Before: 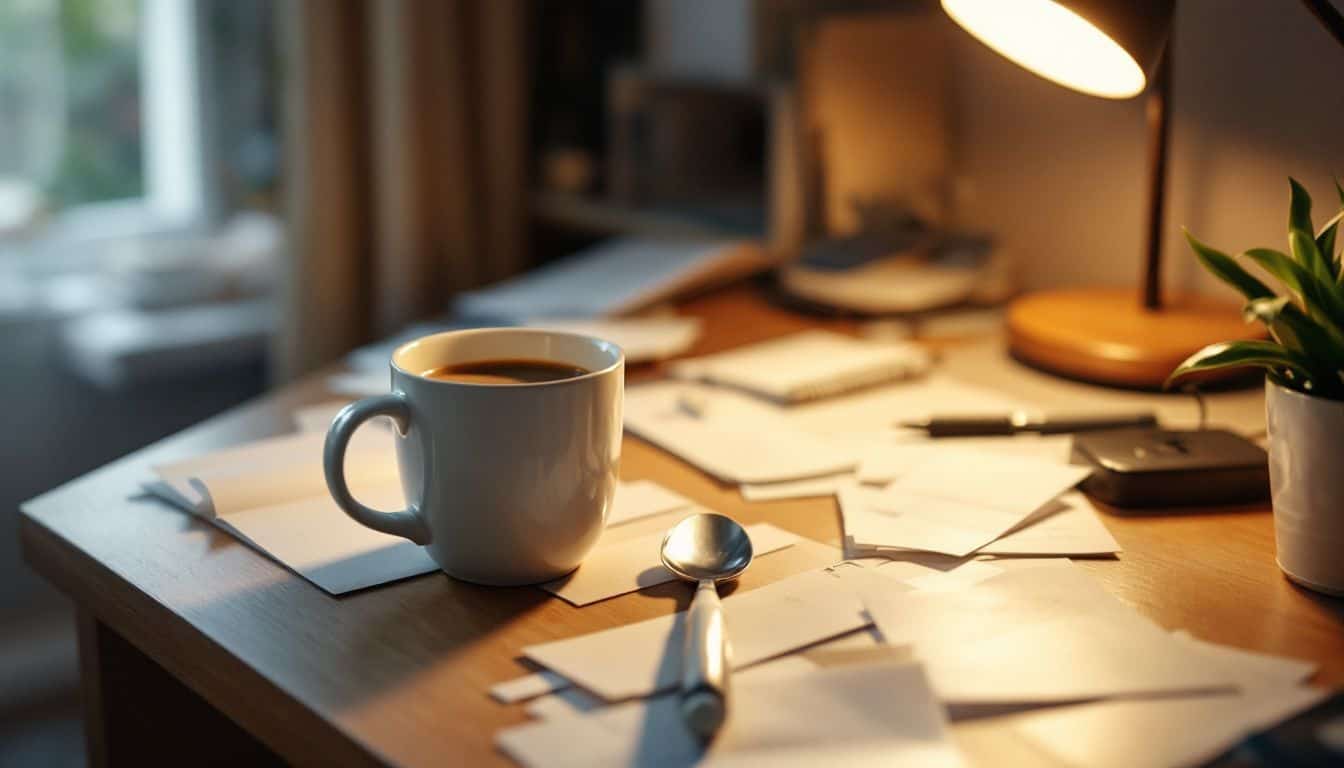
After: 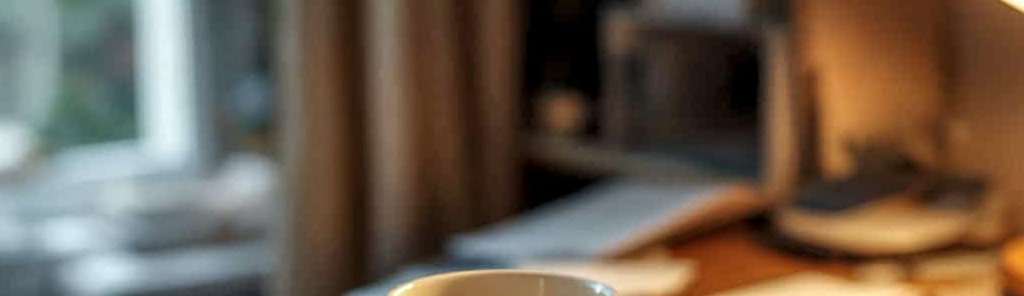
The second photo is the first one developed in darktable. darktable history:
shadows and highlights: low approximation 0.01, soften with gaussian
local contrast: highlights 92%, shadows 88%, detail 160%, midtone range 0.2
crop: left 0.516%, top 7.648%, right 23.286%, bottom 53.762%
